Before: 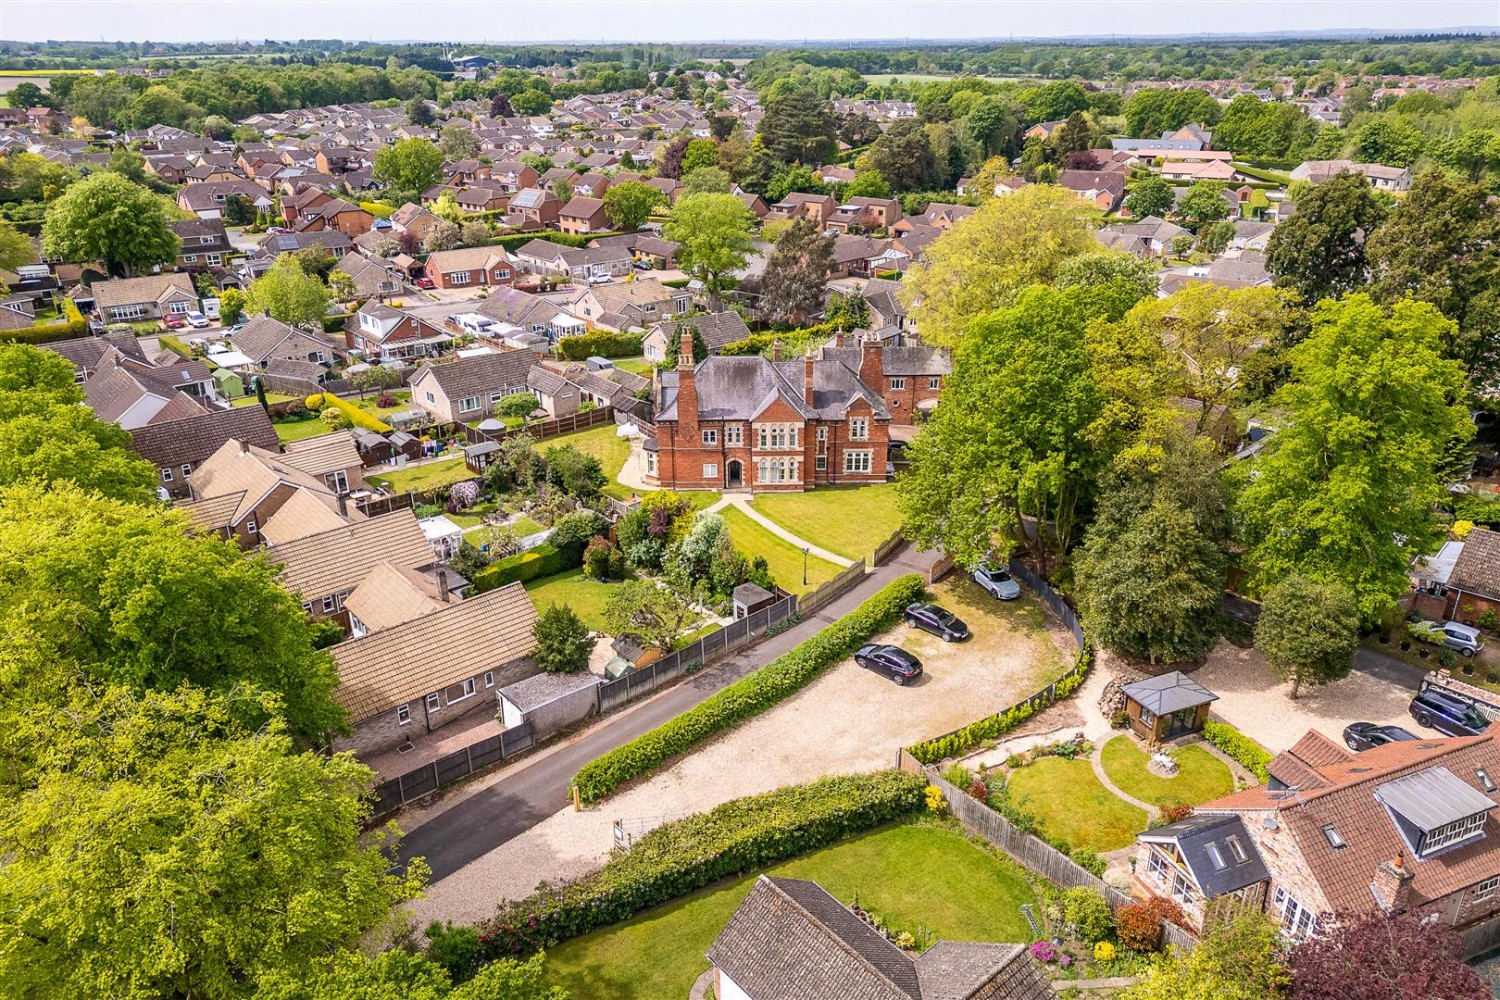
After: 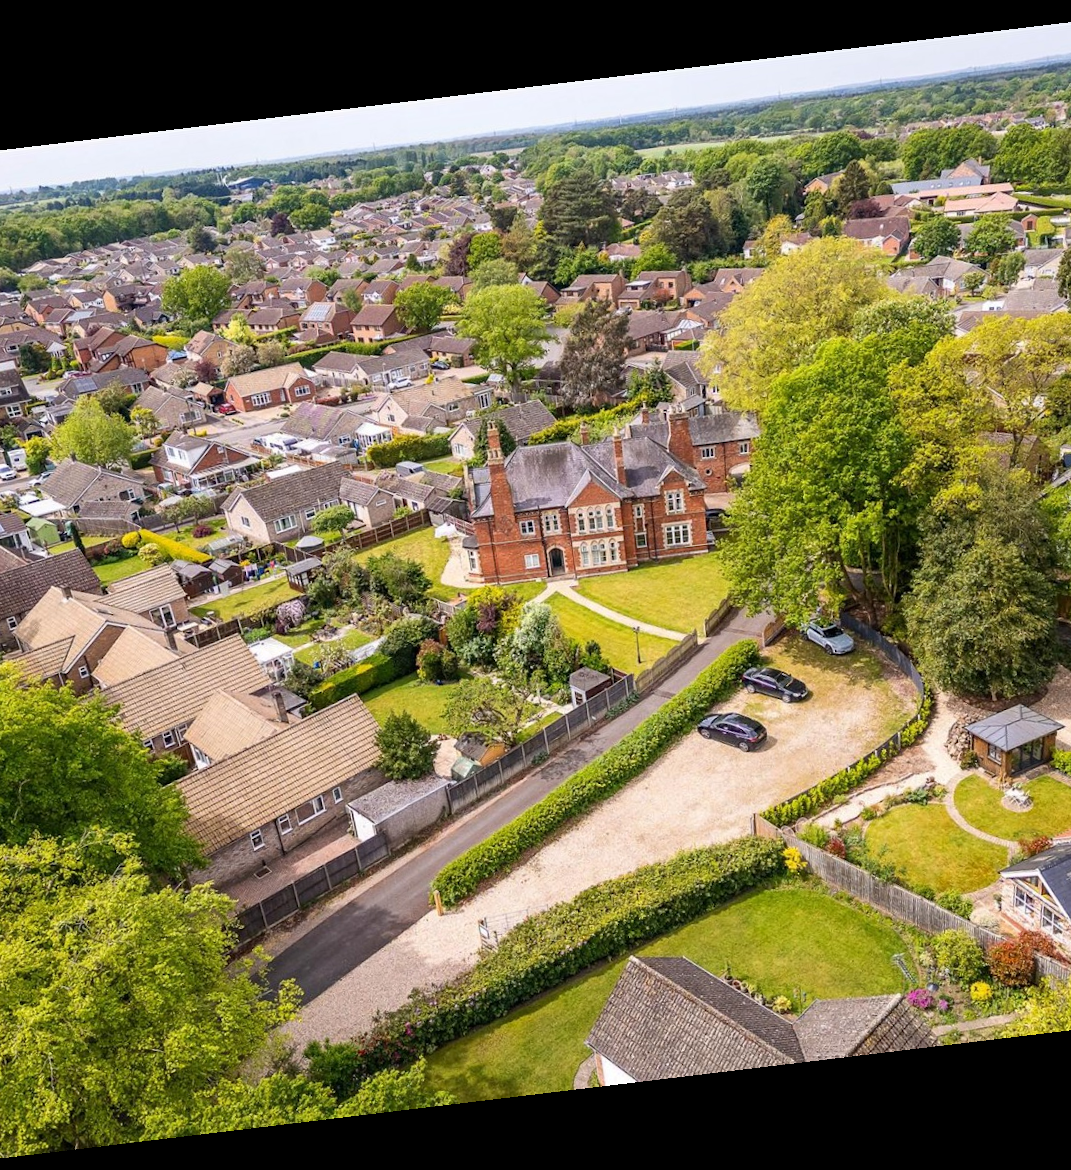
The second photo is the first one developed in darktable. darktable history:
crop and rotate: left 14.292%, right 19.041%
rotate and perspective: rotation -6.83°, automatic cropping off
